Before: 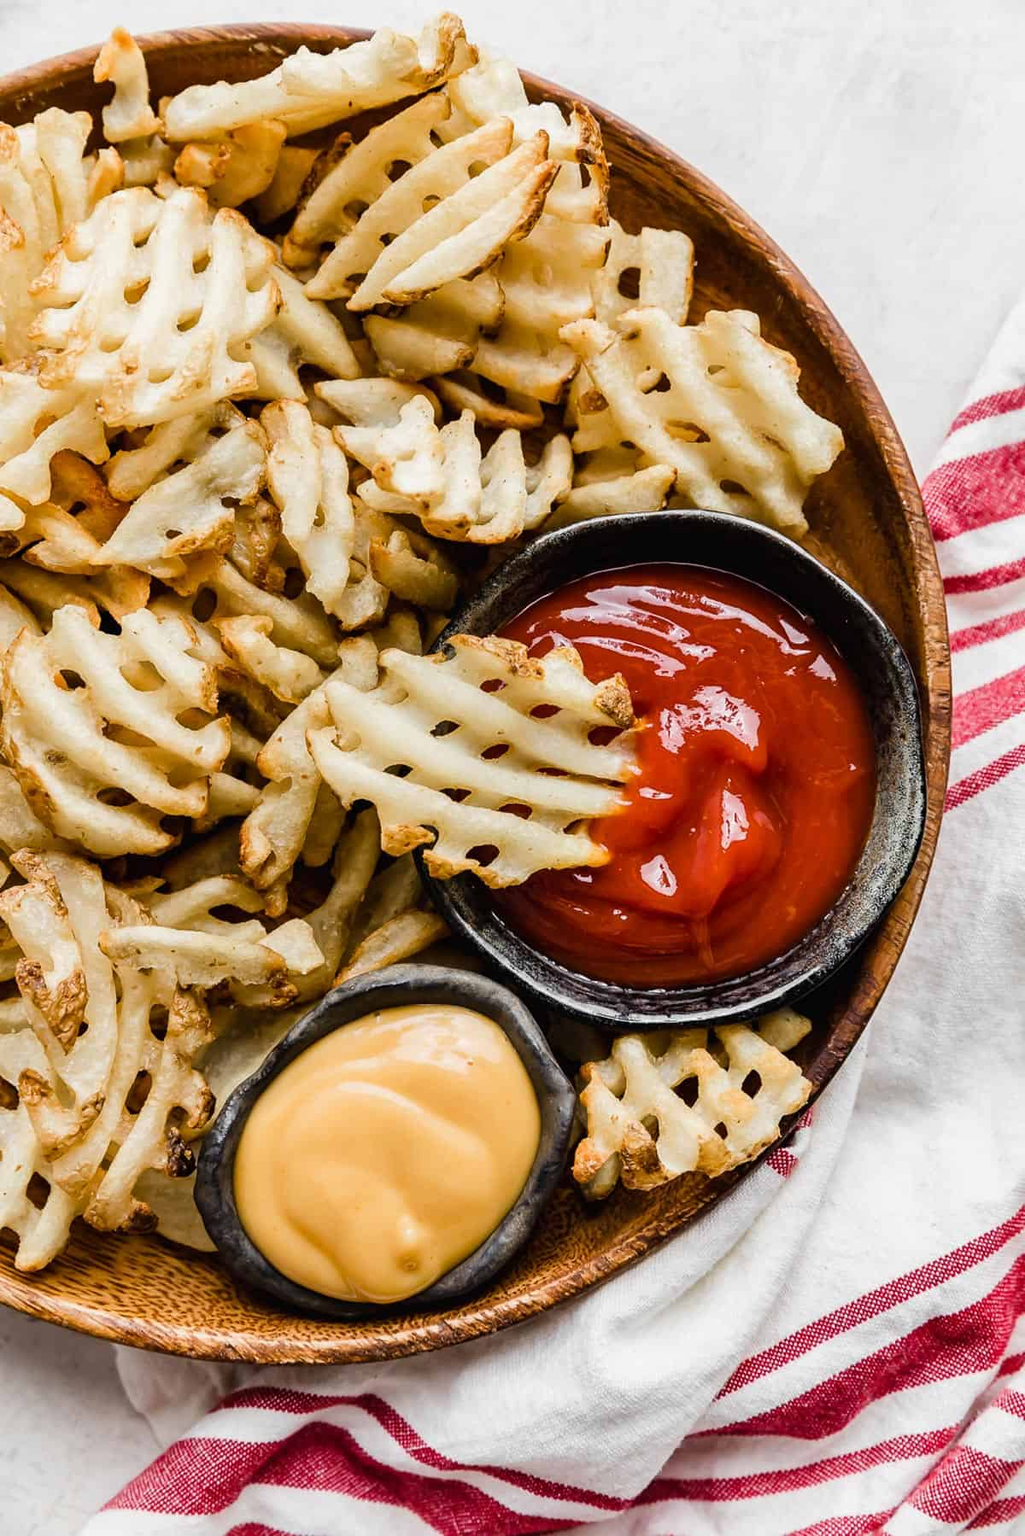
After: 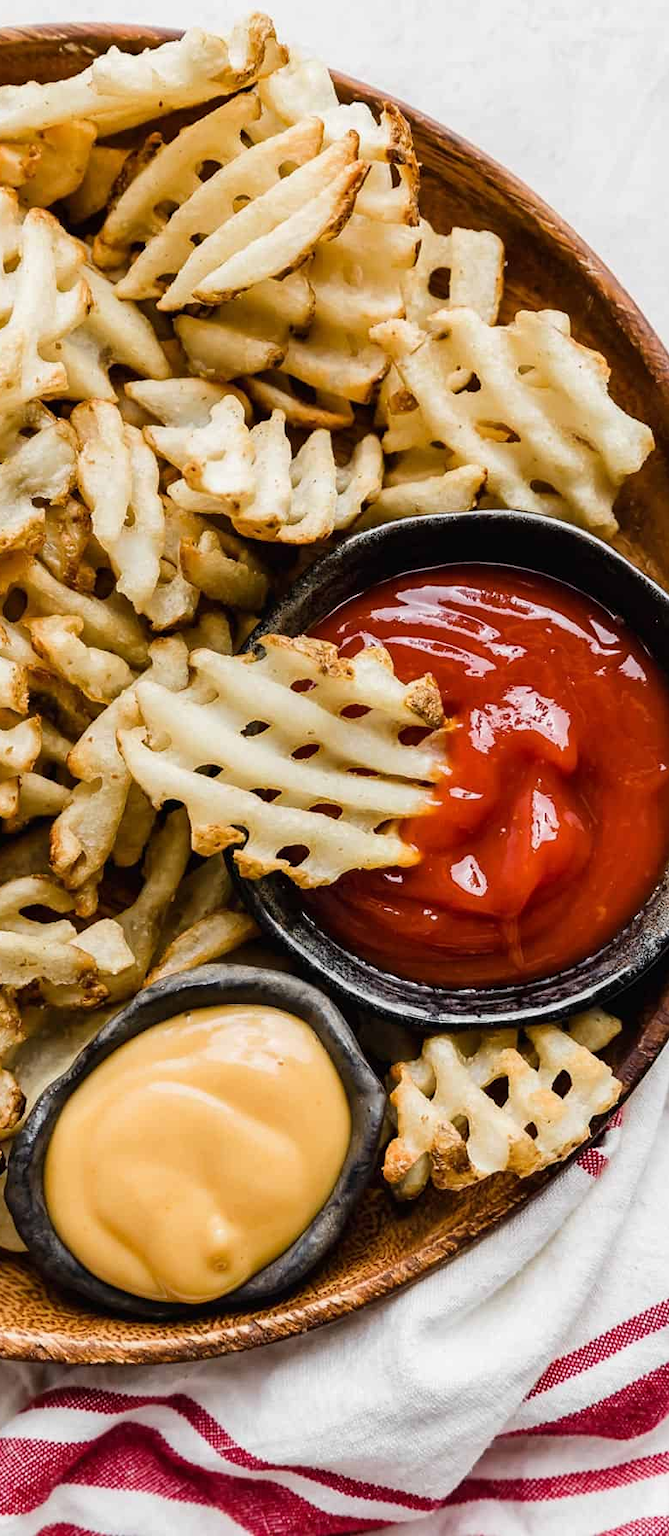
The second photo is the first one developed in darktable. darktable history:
crop and rotate: left 18.524%, right 16.096%
